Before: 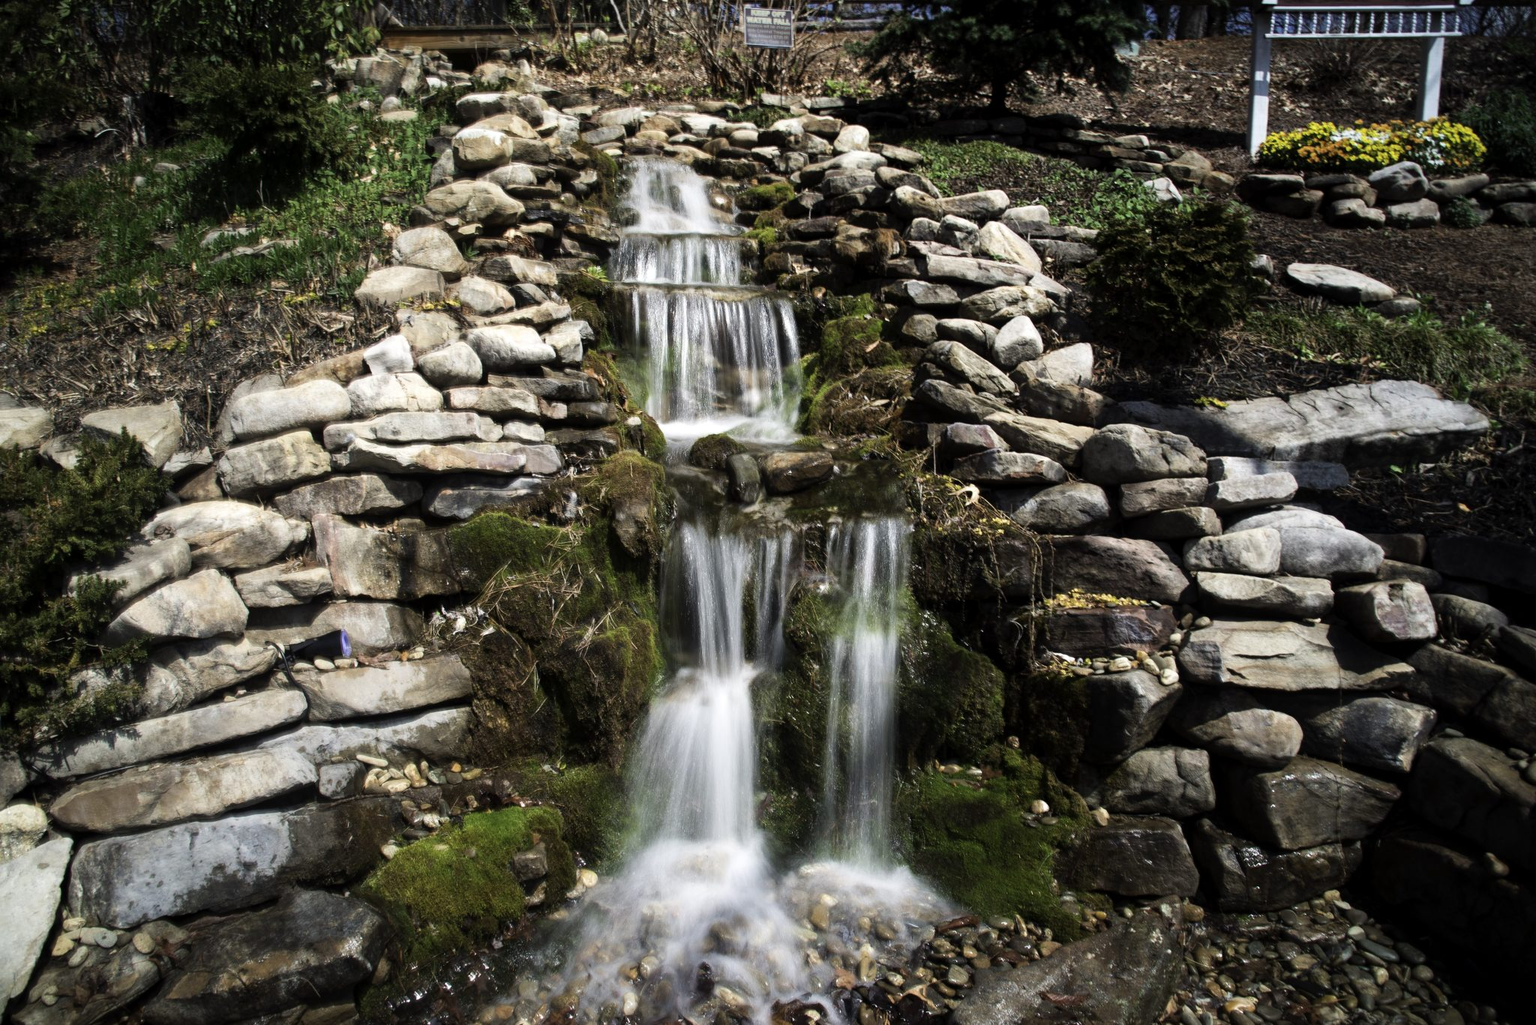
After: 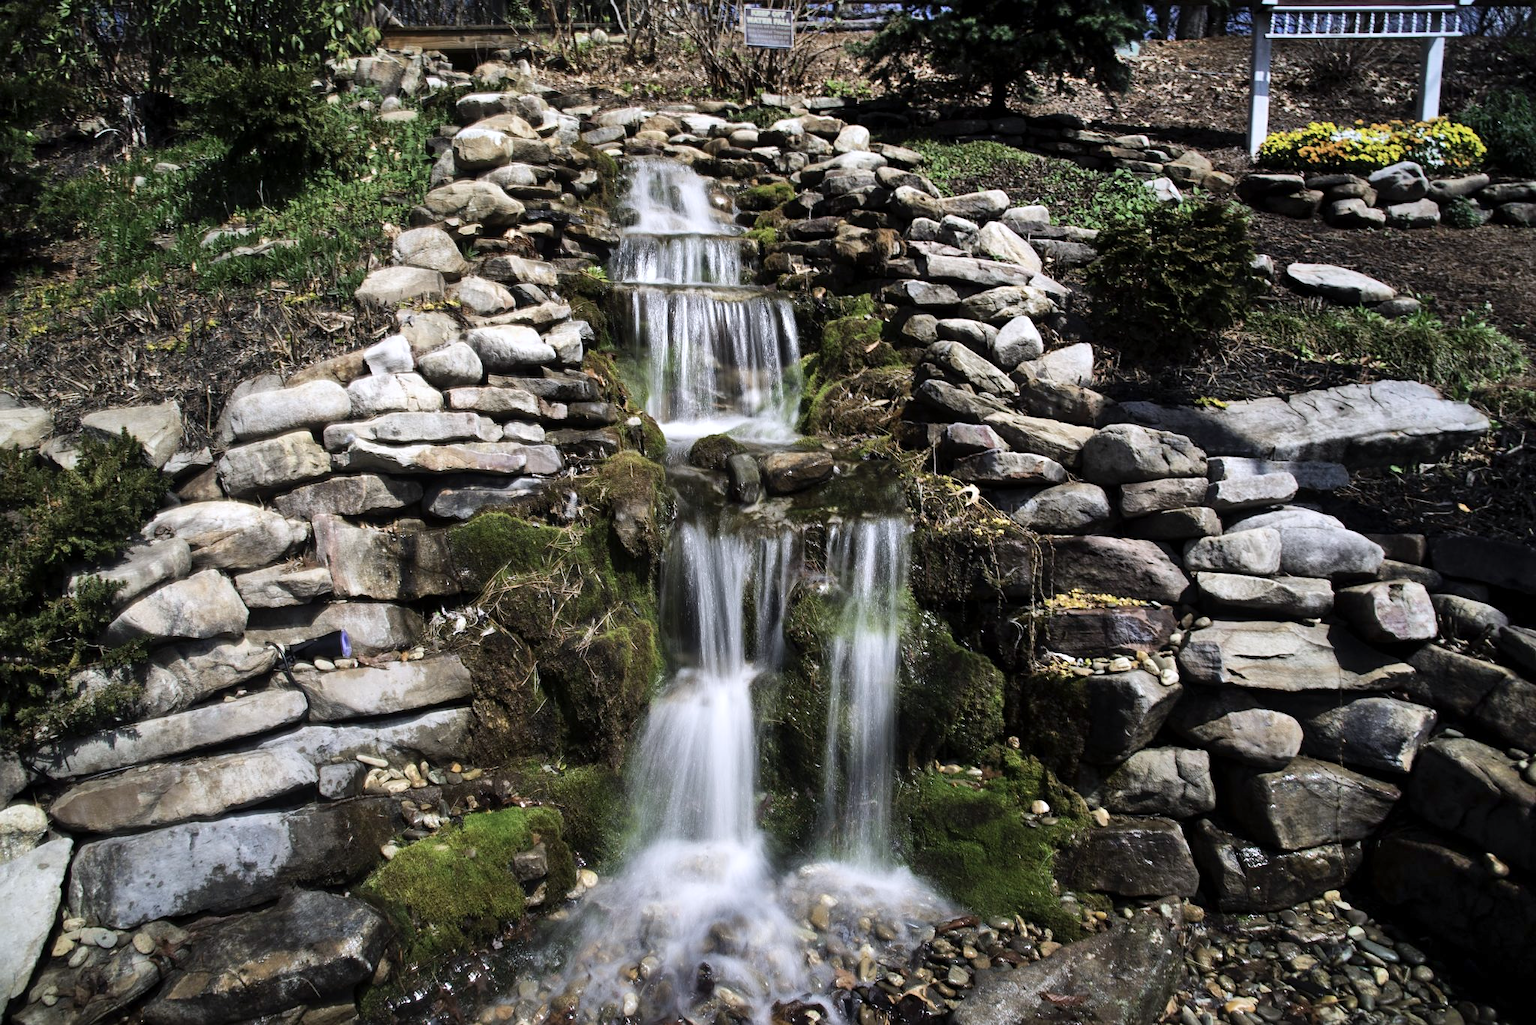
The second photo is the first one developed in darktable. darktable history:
shadows and highlights: soften with gaussian
sharpen: amount 0.2
white balance: red 1.009, blue 0.985
color calibration: illuminant as shot in camera, x 0.358, y 0.373, temperature 4628.91 K
